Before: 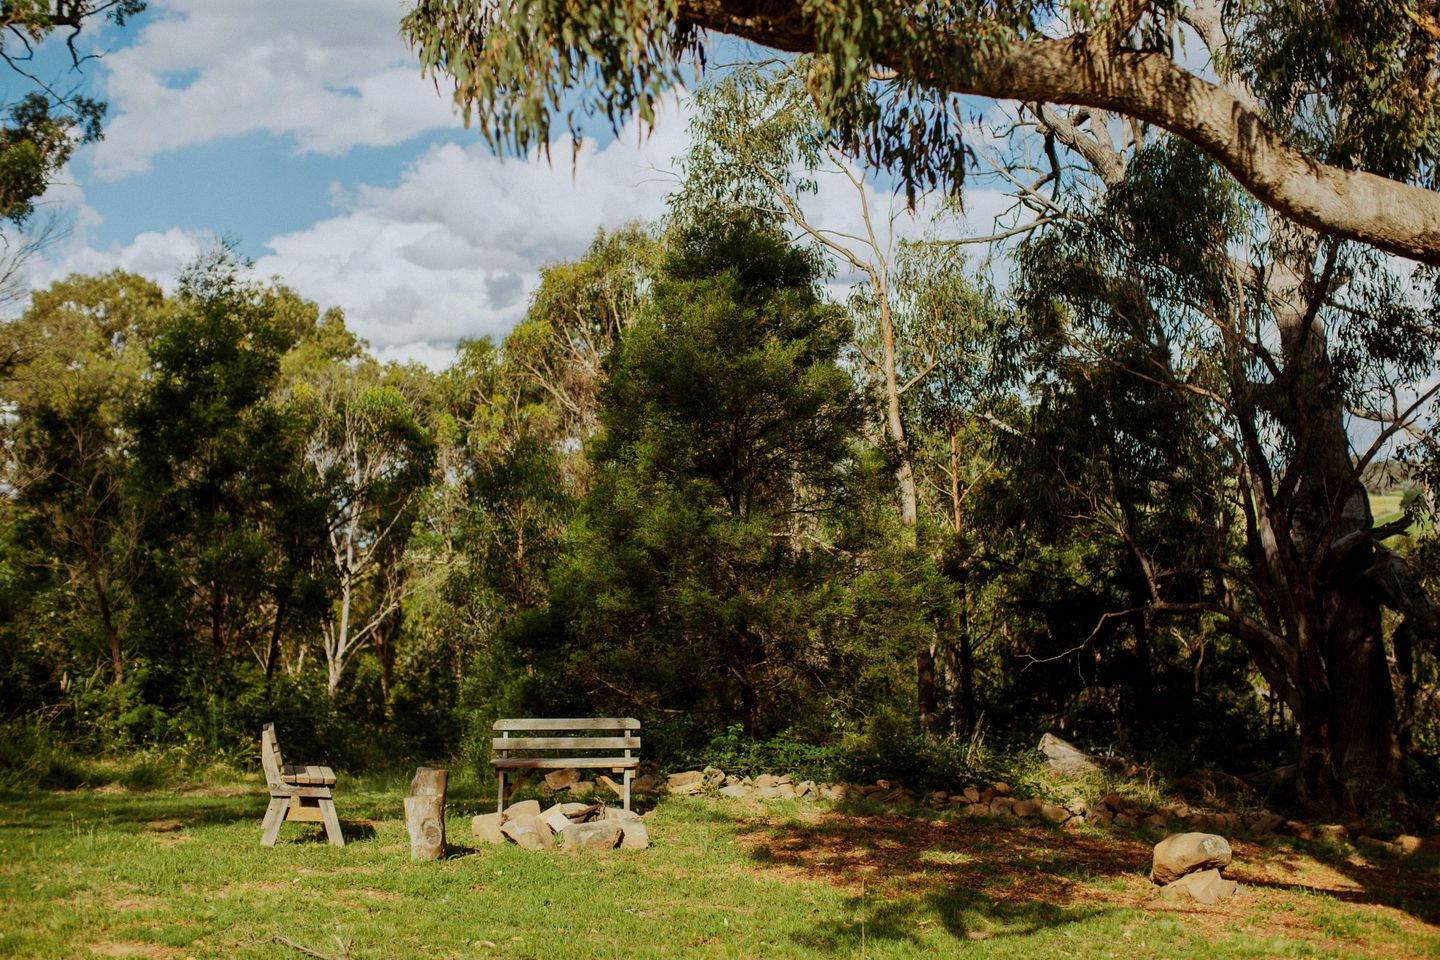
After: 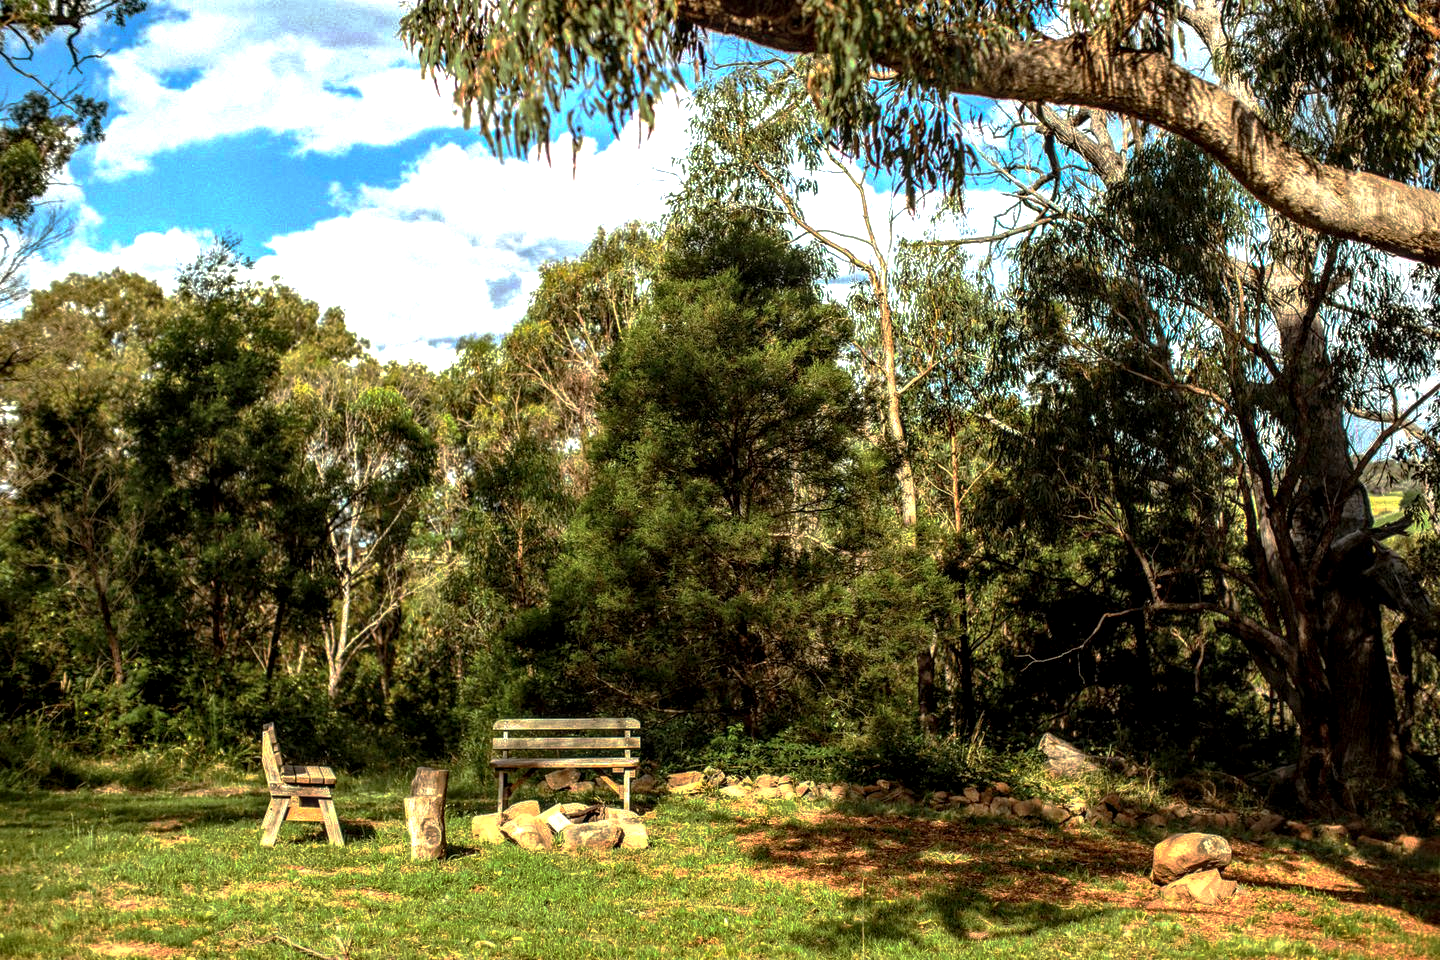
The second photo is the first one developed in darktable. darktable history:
base curve: curves: ch0 [(0, 0) (0.826, 0.587) (1, 1)], preserve colors none
local contrast: detail 142%
exposure: black level correction 0, exposure 1.097 EV, compensate highlight preservation false
